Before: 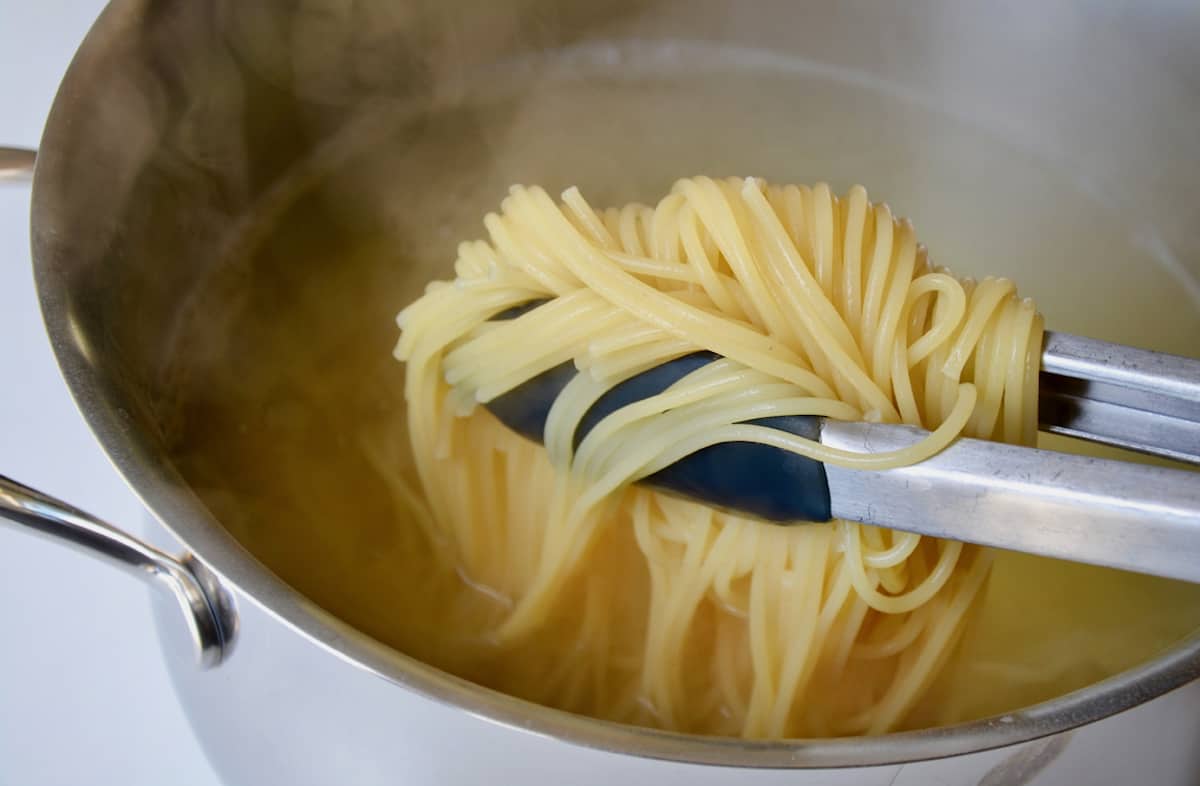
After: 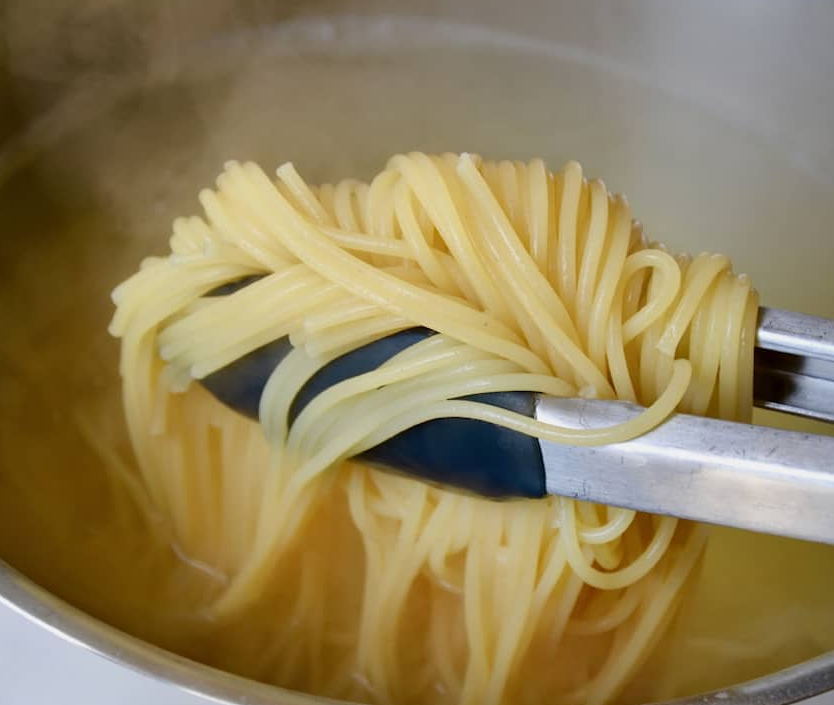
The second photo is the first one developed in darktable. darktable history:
crop and rotate: left 23.777%, top 3.293%, right 6.643%, bottom 6.943%
